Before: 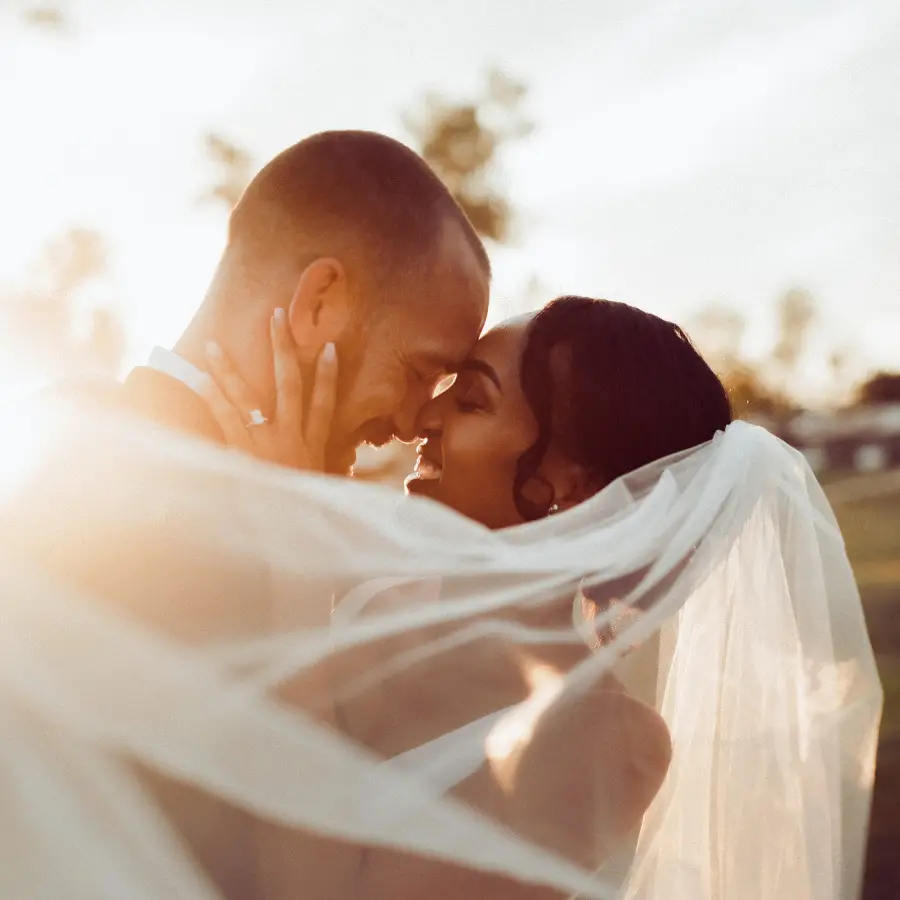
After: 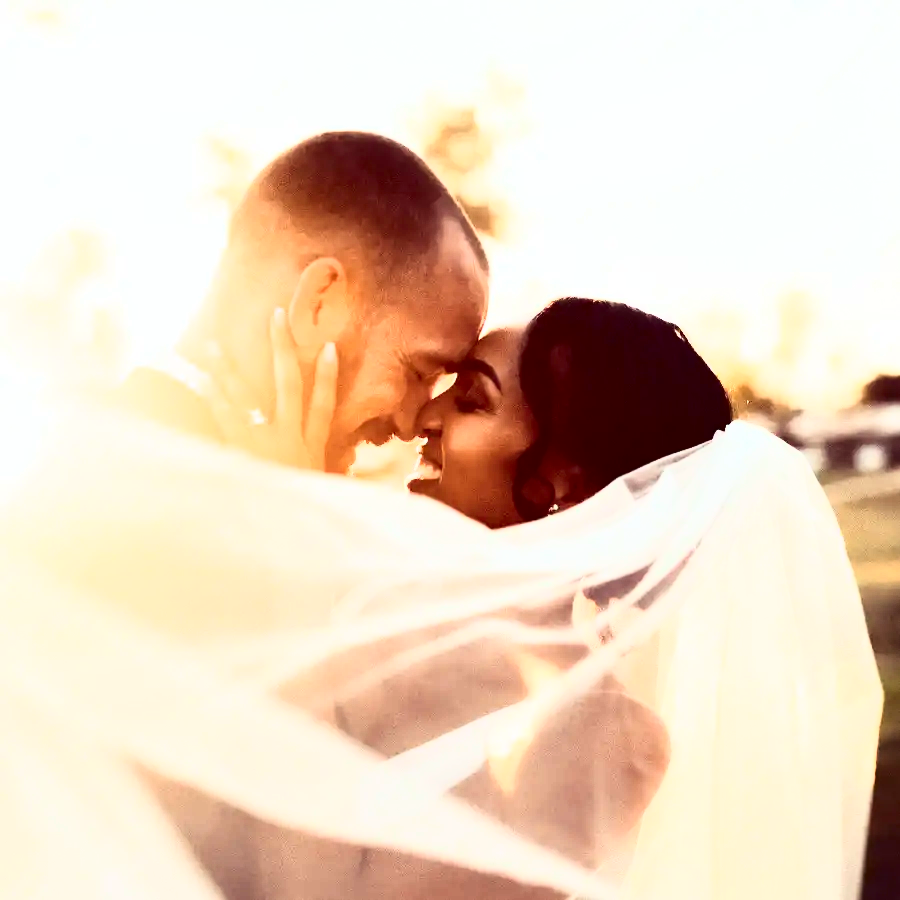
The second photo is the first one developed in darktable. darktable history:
contrast brightness saturation: contrast 0.236, brightness 0.255, saturation 0.379
tone curve: curves: ch0 [(0, 0) (0.003, 0.003) (0.011, 0.006) (0.025, 0.012) (0.044, 0.02) (0.069, 0.023) (0.1, 0.029) (0.136, 0.037) (0.177, 0.058) (0.224, 0.084) (0.277, 0.137) (0.335, 0.209) (0.399, 0.336) (0.468, 0.478) (0.543, 0.63) (0.623, 0.789) (0.709, 0.903) (0.801, 0.967) (0.898, 0.987) (1, 1)], color space Lab, independent channels, preserve colors none
